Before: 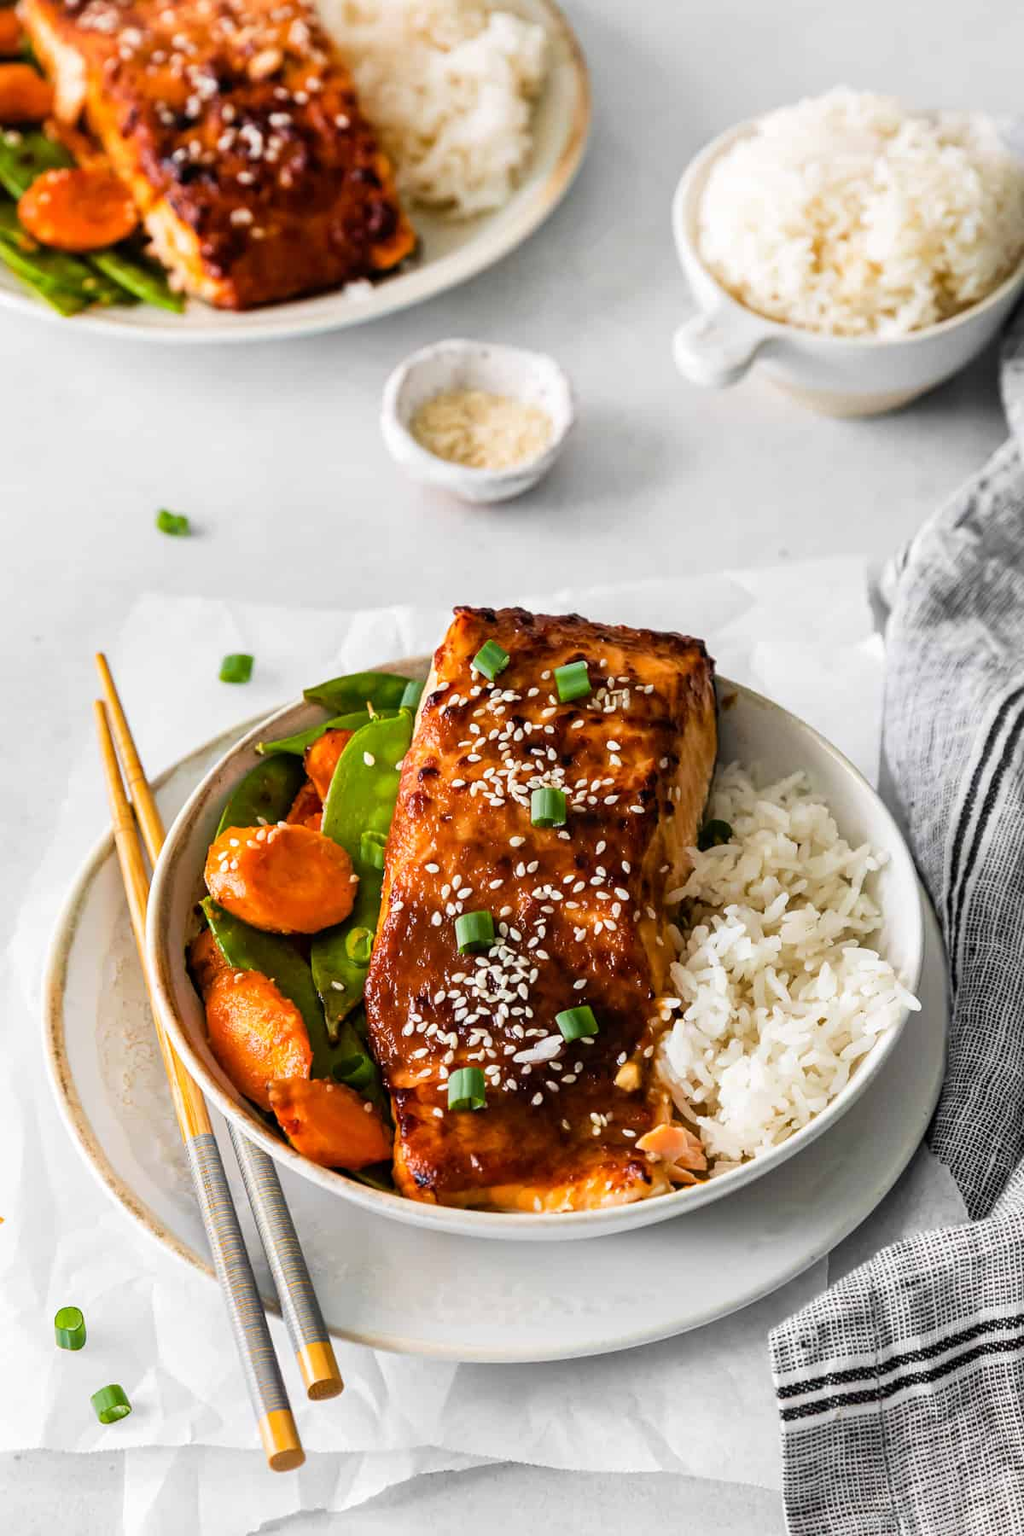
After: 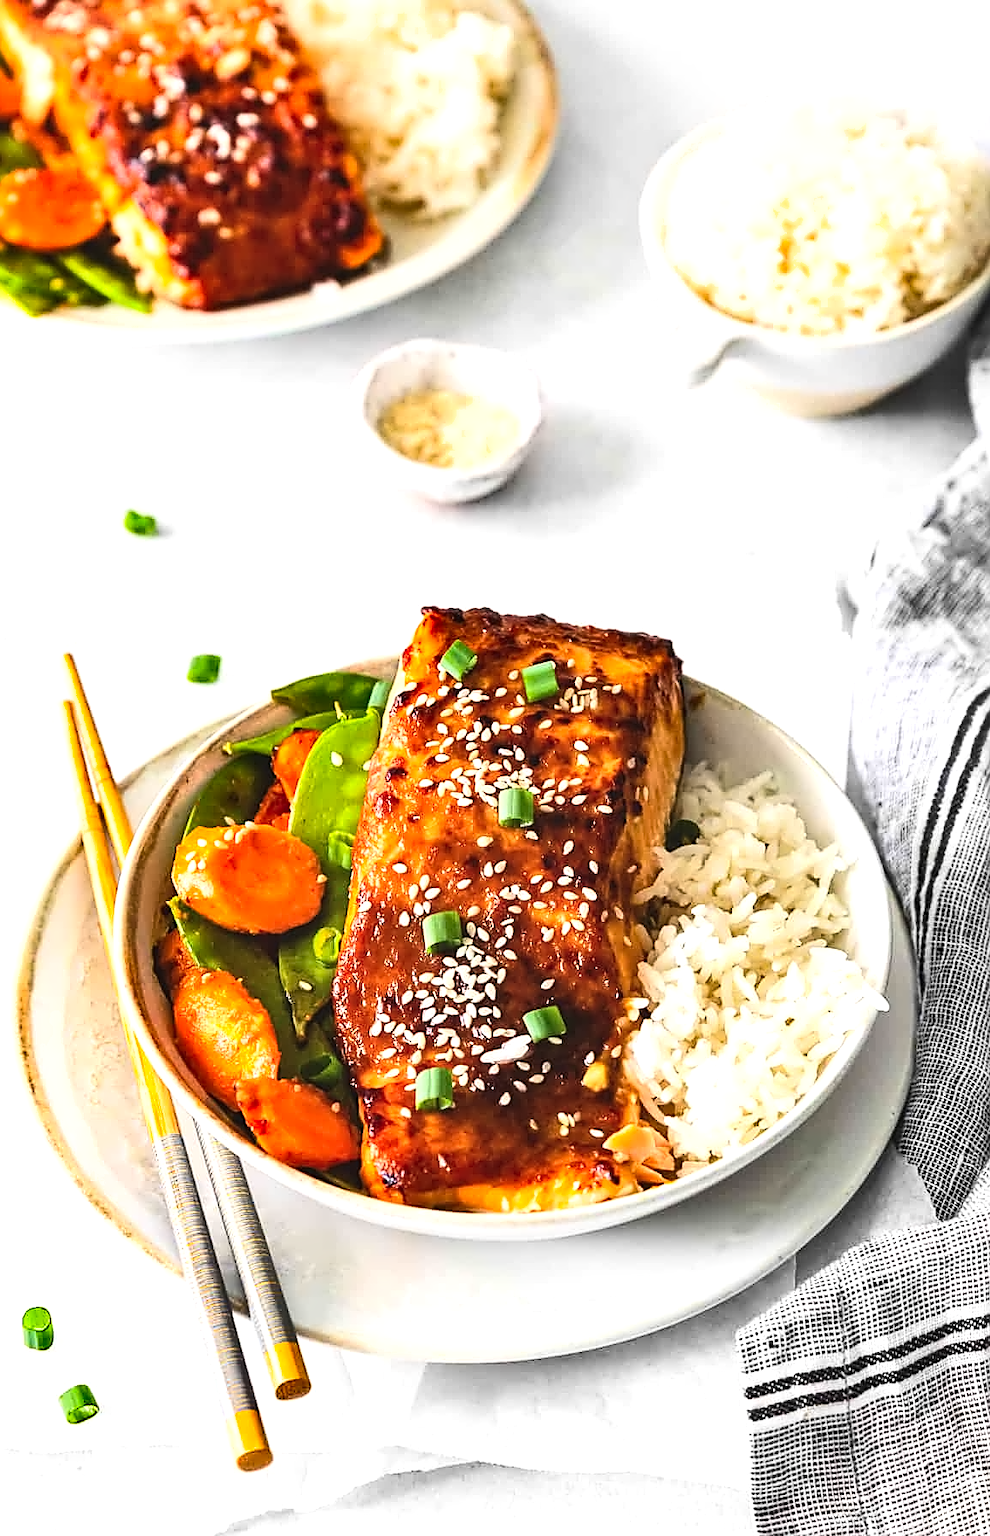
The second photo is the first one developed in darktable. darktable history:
sharpen: on, module defaults
contrast equalizer: y [[0.5 ×4, 0.525, 0.667], [0.5 ×6], [0.5 ×6], [0 ×4, 0.042, 0], [0, 0, 0.004, 0.1, 0.191, 0.131]]
crop and rotate: left 3.238%
contrast brightness saturation: contrast 0.2, brightness 0.16, saturation 0.22
exposure: black level correction -0.005, exposure 0.622 EV, compensate highlight preservation false
local contrast: highlights 100%, shadows 100%, detail 120%, midtone range 0.2
shadows and highlights: shadows 49, highlights -41, soften with gaussian
